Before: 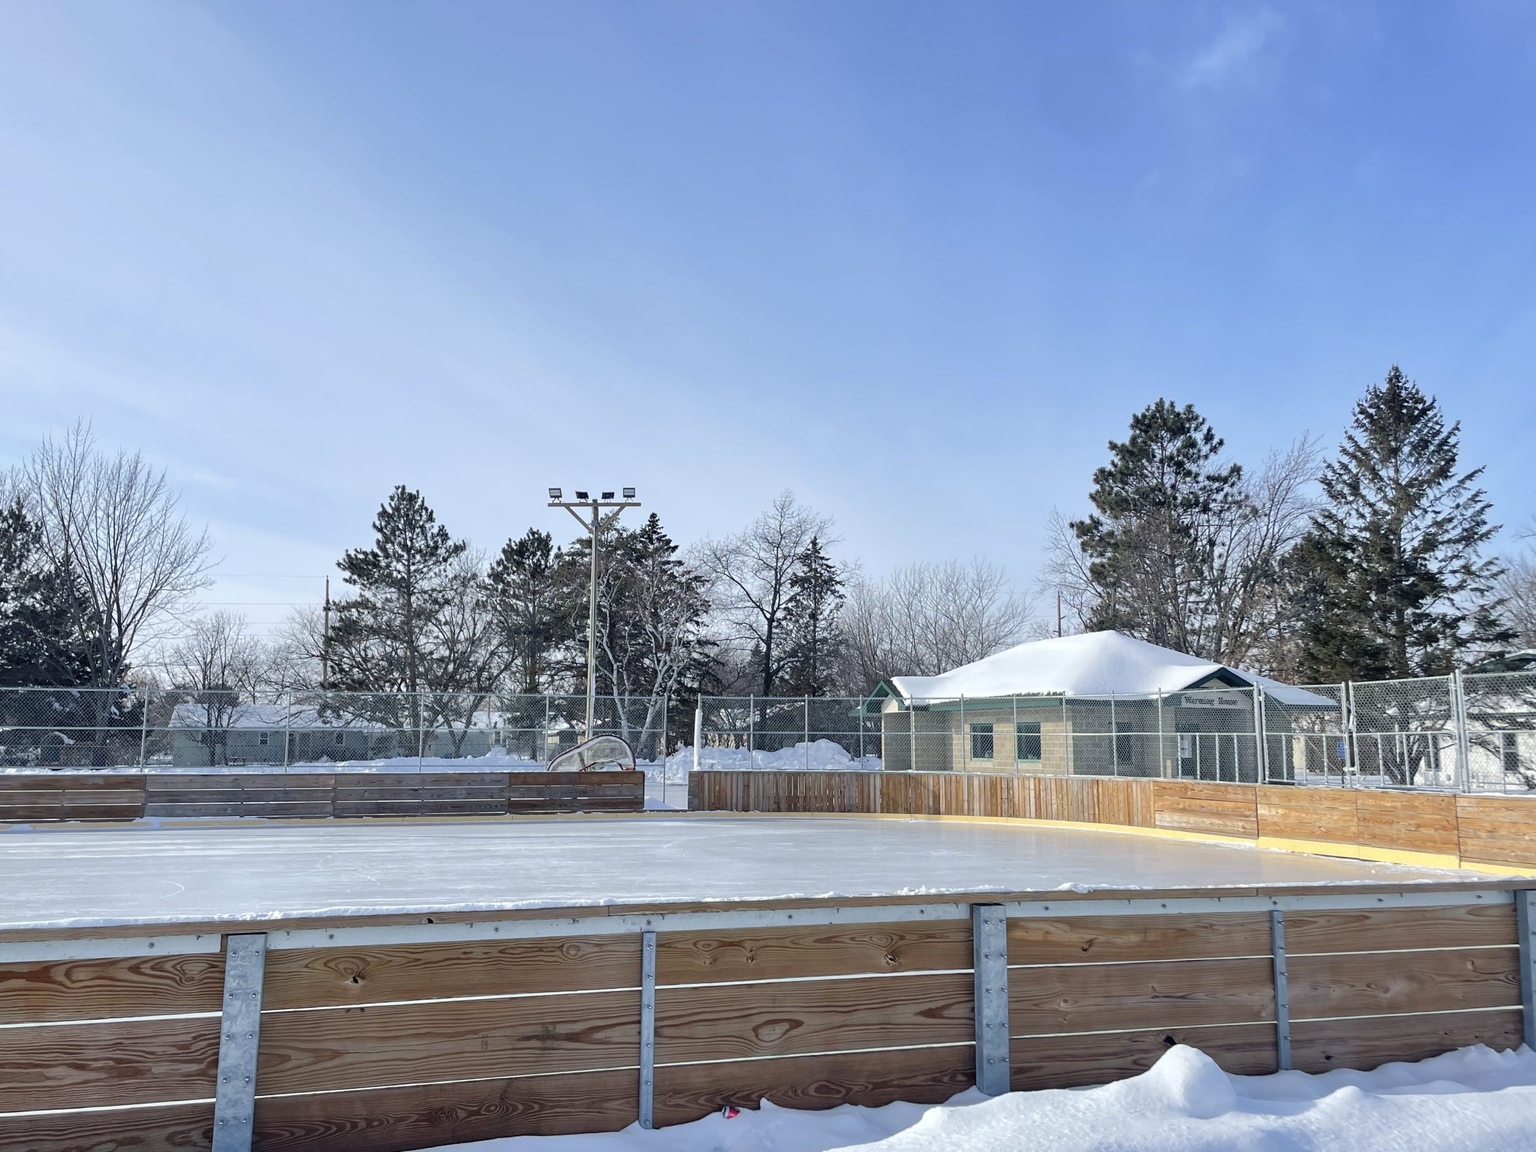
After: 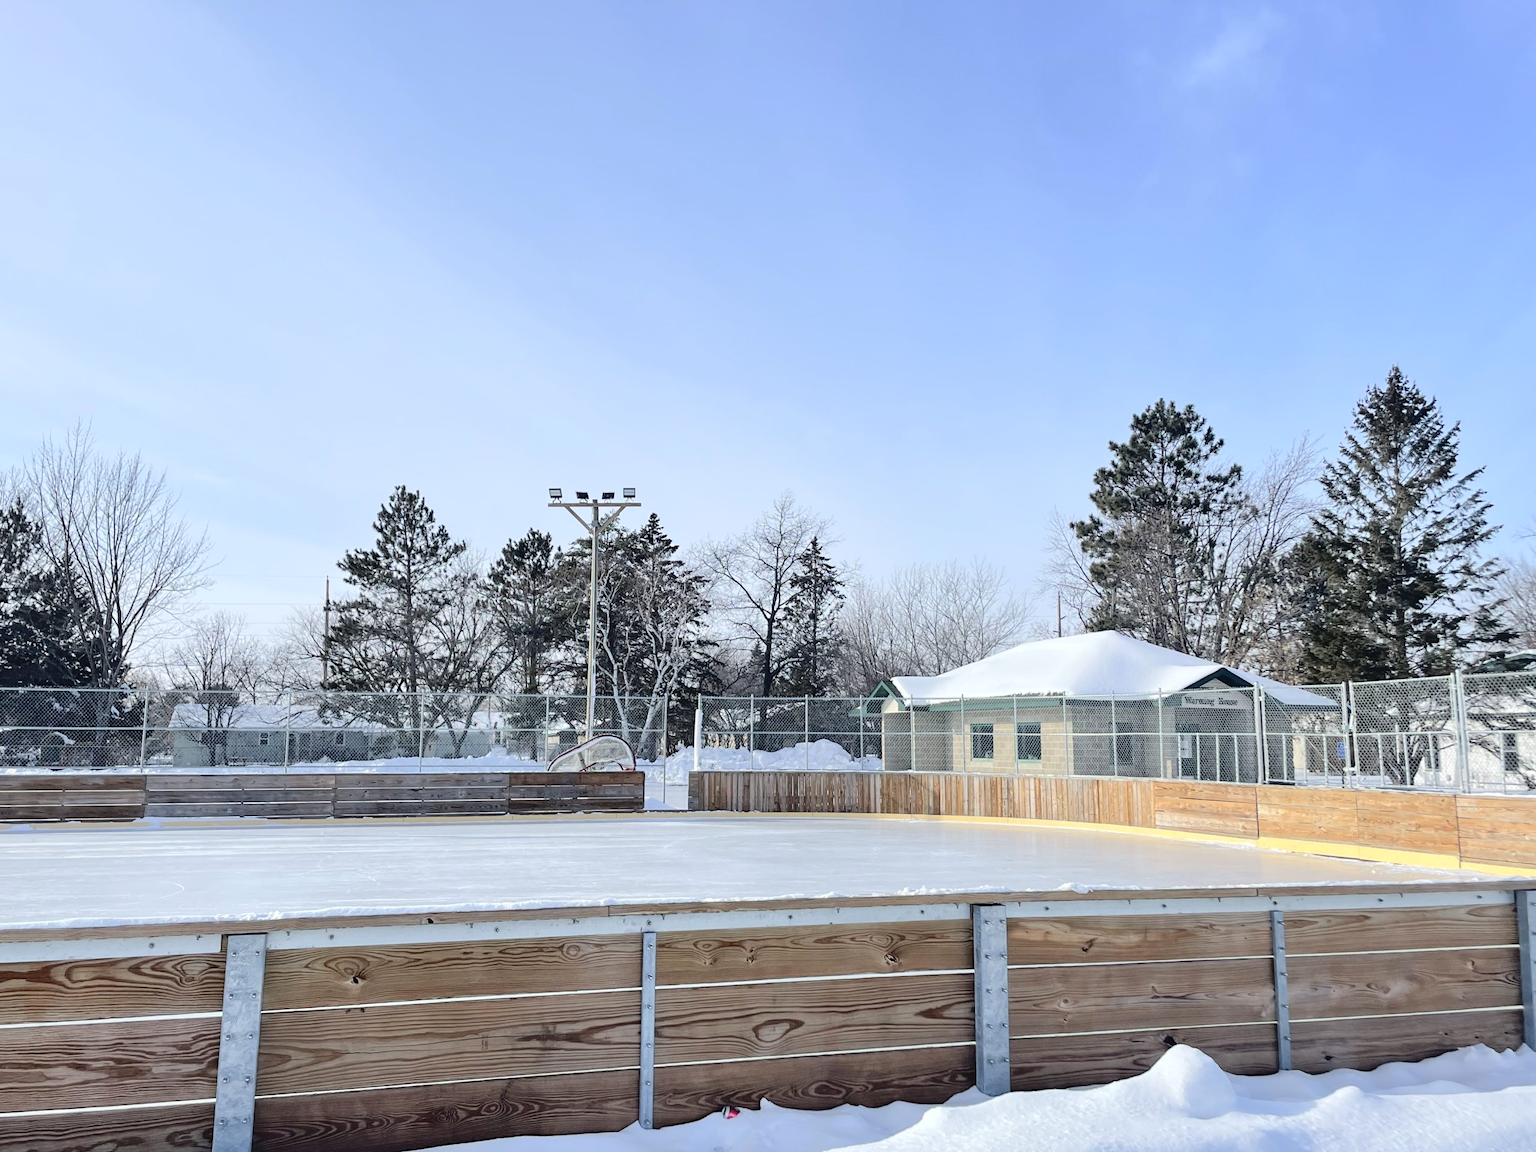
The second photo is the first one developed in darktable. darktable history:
tone curve: curves: ch0 [(0, 0) (0.003, 0.044) (0.011, 0.045) (0.025, 0.048) (0.044, 0.051) (0.069, 0.065) (0.1, 0.08) (0.136, 0.108) (0.177, 0.152) (0.224, 0.216) (0.277, 0.305) (0.335, 0.392) (0.399, 0.481) (0.468, 0.579) (0.543, 0.658) (0.623, 0.729) (0.709, 0.8) (0.801, 0.867) (0.898, 0.93) (1, 1)], color space Lab, independent channels, preserve colors none
